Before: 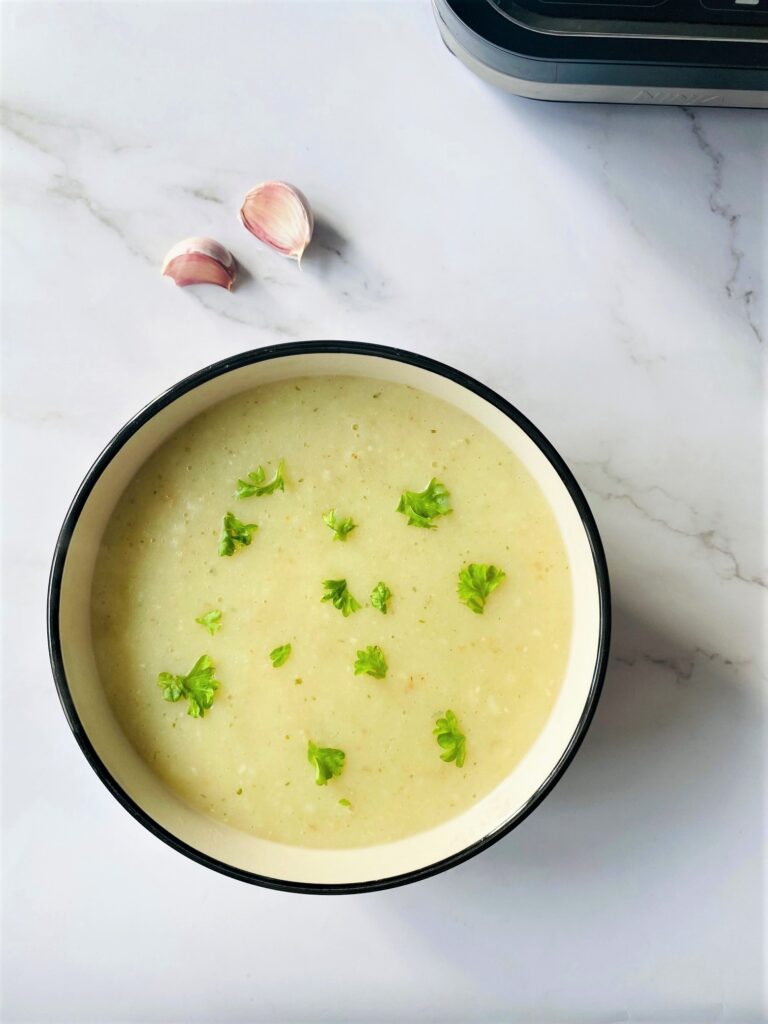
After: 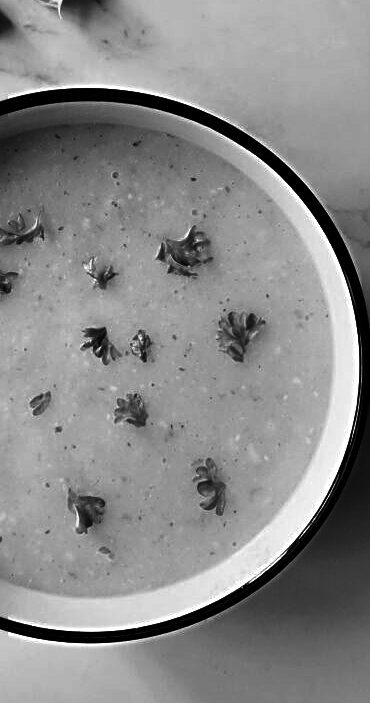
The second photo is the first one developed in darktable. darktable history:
crop: left 31.379%, top 24.658%, right 20.326%, bottom 6.628%
sharpen: radius 3.119
contrast brightness saturation: contrast 0.02, brightness -1, saturation -1
